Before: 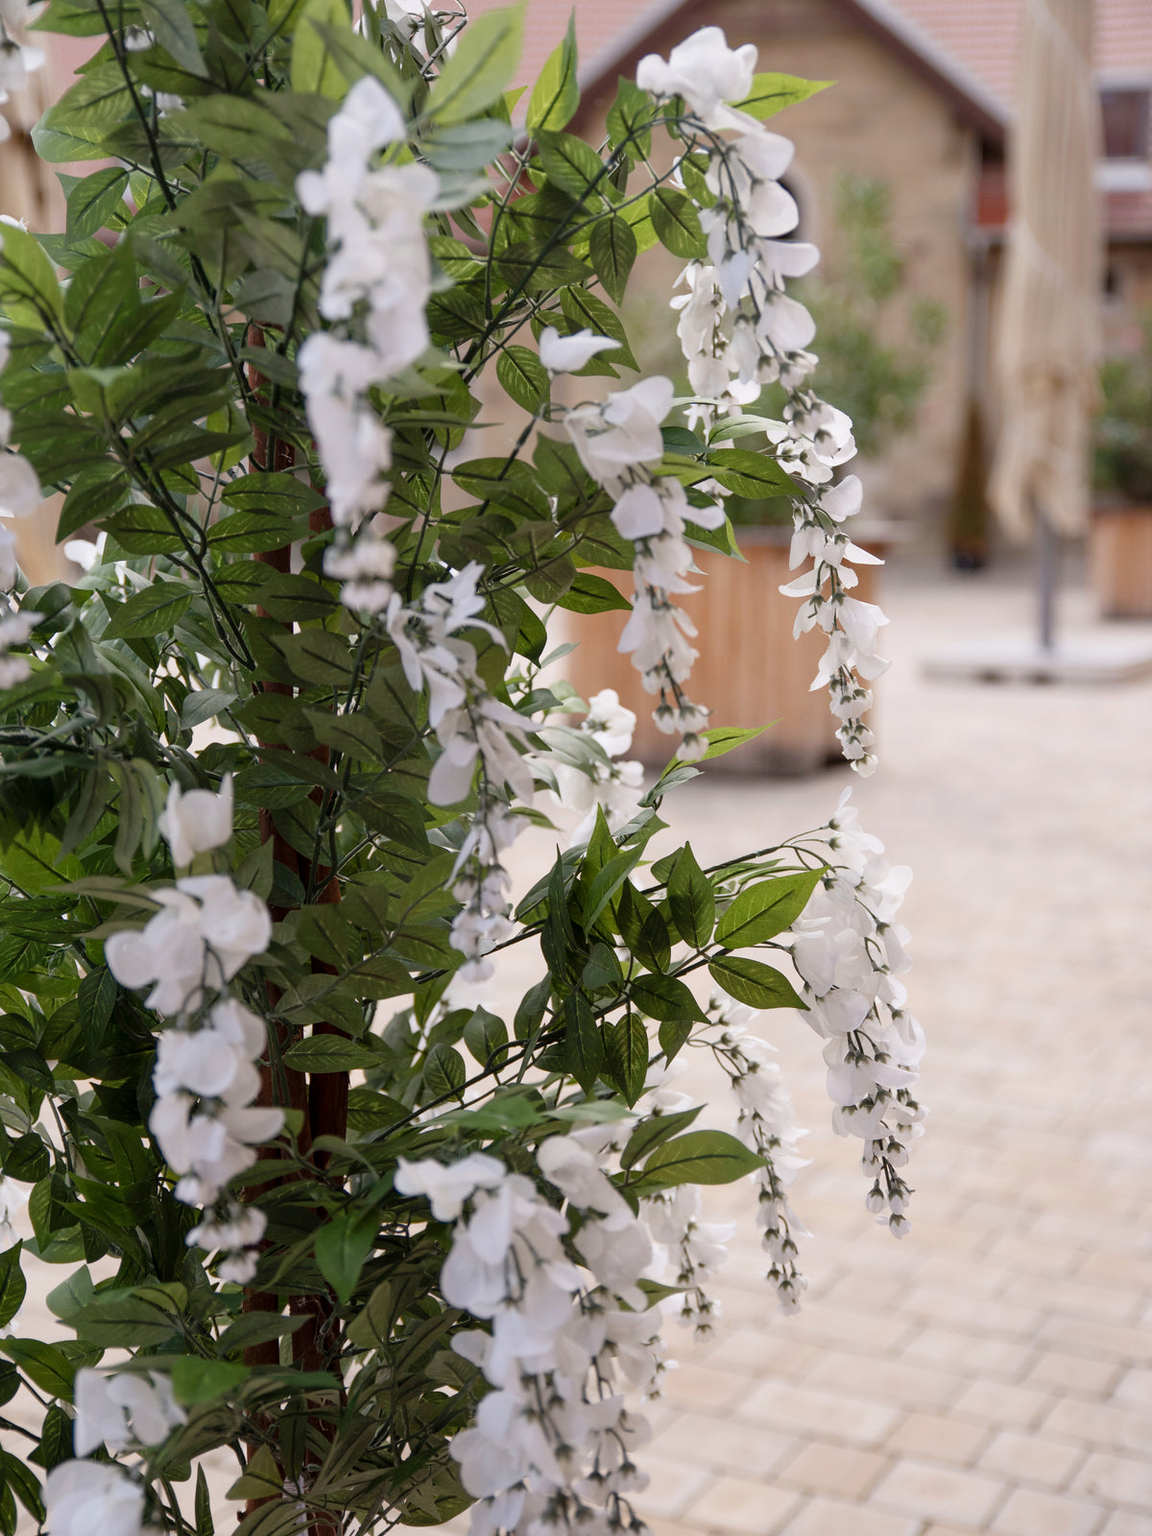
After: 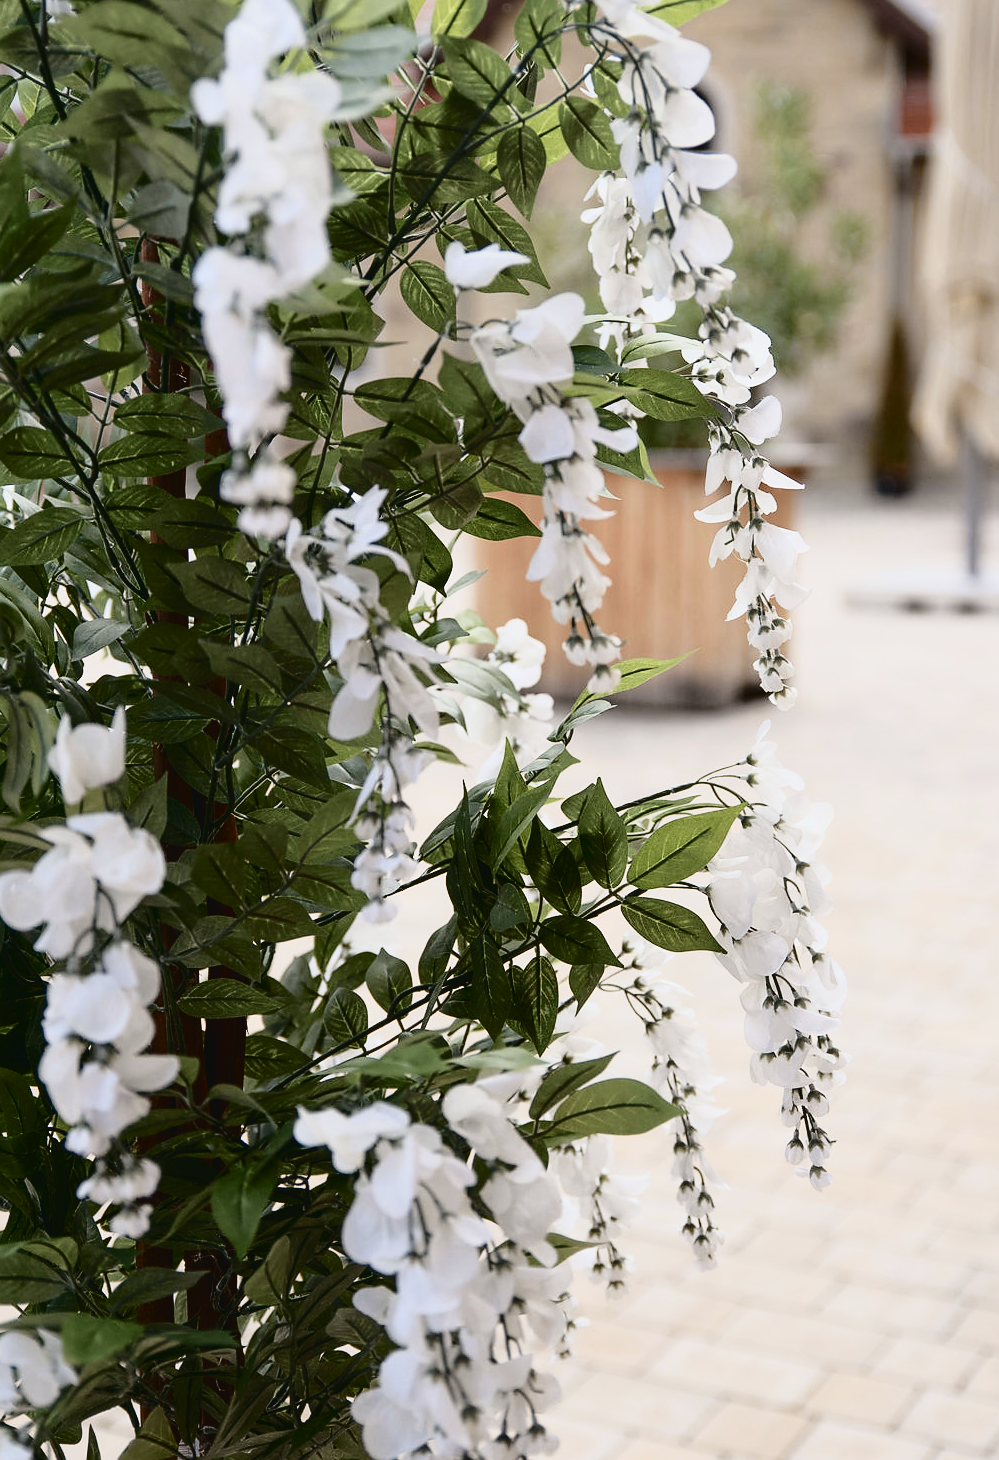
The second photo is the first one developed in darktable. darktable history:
tone curve: curves: ch0 [(0, 0.032) (0.078, 0.052) (0.236, 0.168) (0.43, 0.472) (0.508, 0.566) (0.66, 0.754) (0.79, 0.883) (0.994, 0.974)]; ch1 [(0, 0) (0.161, 0.092) (0.35, 0.33) (0.379, 0.401) (0.456, 0.456) (0.508, 0.501) (0.547, 0.531) (0.573, 0.563) (0.625, 0.602) (0.718, 0.734) (1, 1)]; ch2 [(0, 0) (0.369, 0.427) (0.44, 0.434) (0.502, 0.501) (0.54, 0.537) (0.586, 0.59) (0.621, 0.604) (1, 1)], color space Lab, independent channels, preserve colors none
crop: left 9.824%, top 6.213%, right 6.904%, bottom 2.476%
tone equalizer: edges refinement/feathering 500, mask exposure compensation -1.57 EV, preserve details no
sharpen: radius 0.97, amount 0.608
